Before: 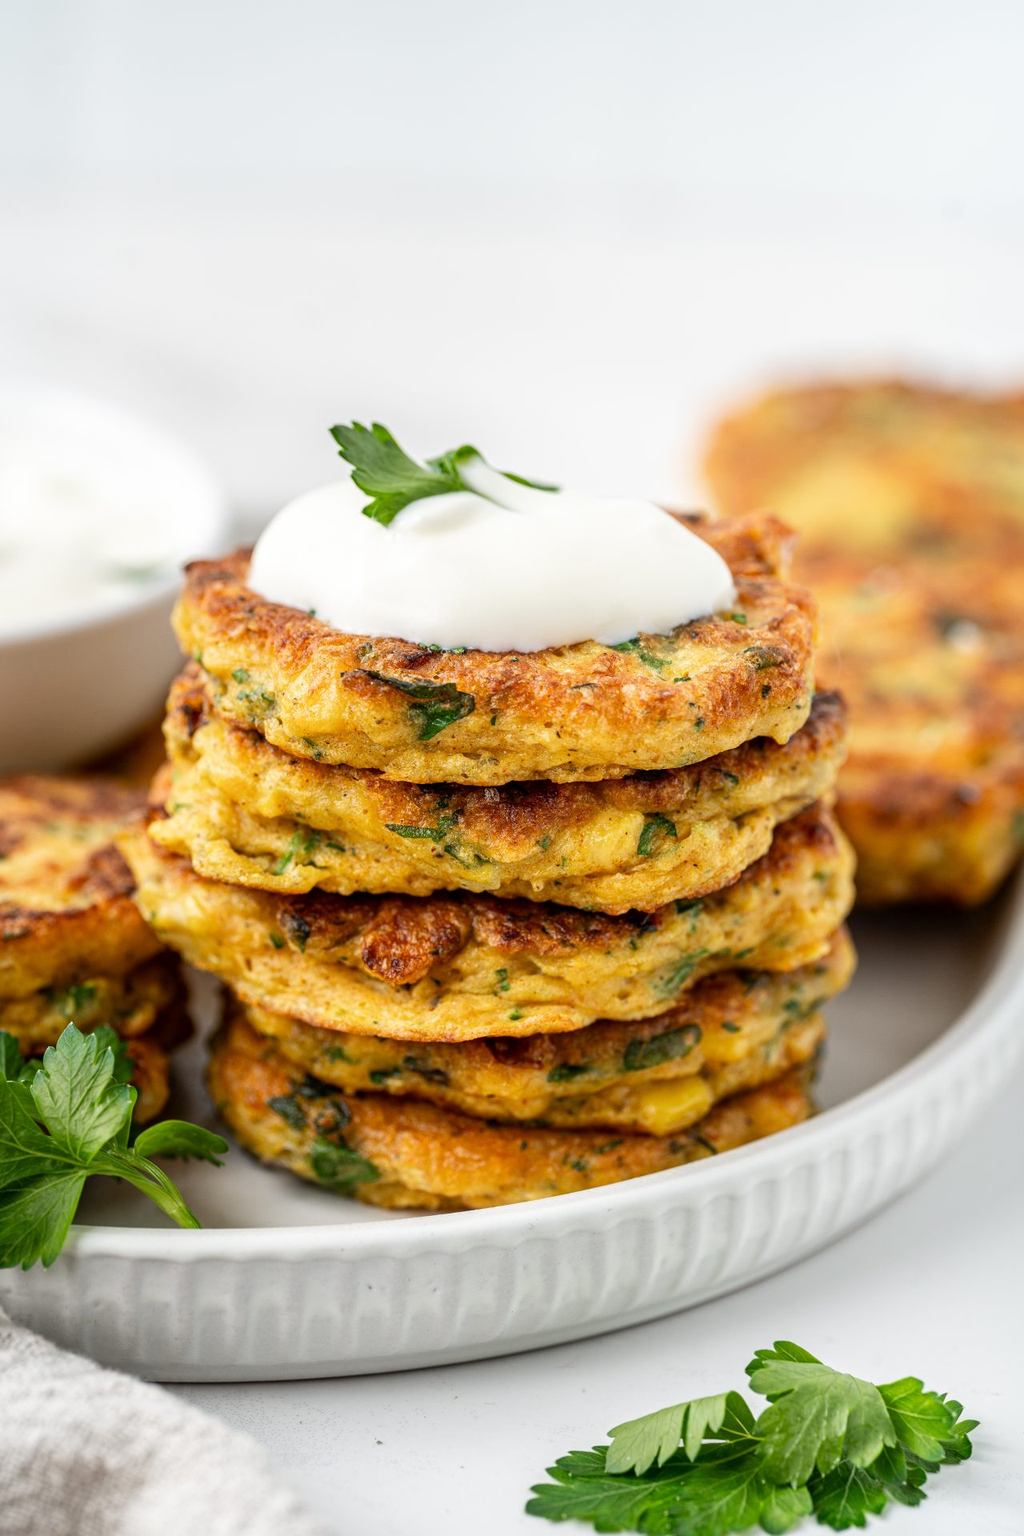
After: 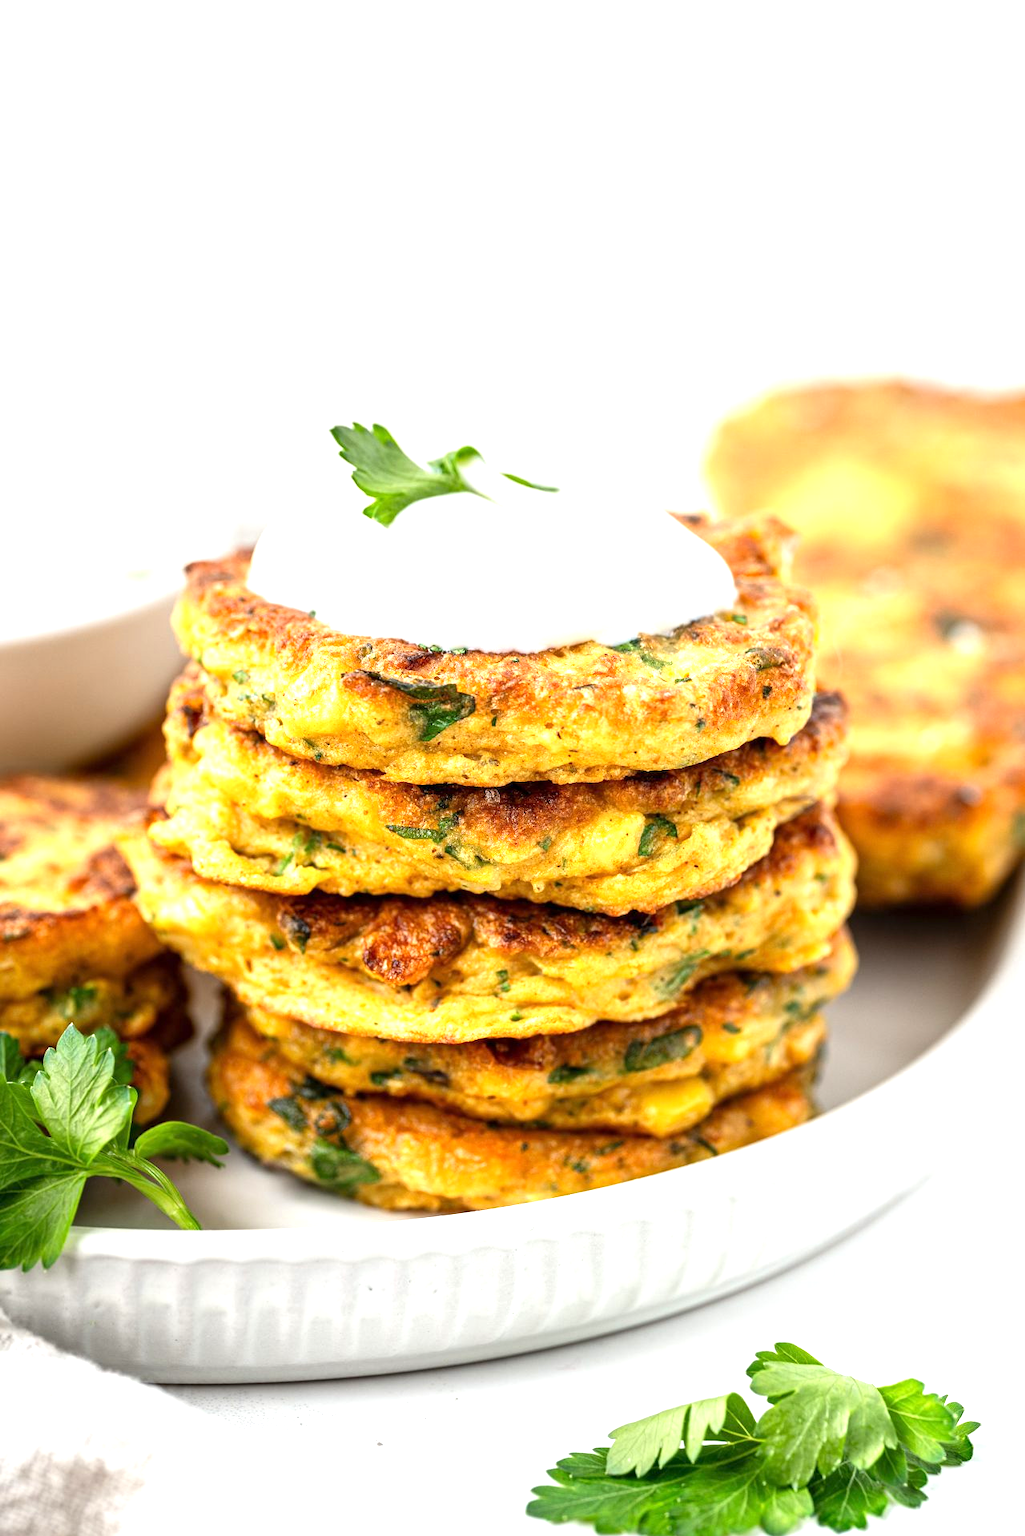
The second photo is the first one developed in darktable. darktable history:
exposure: exposure 0.935 EV, compensate highlight preservation false
crop: bottom 0.071%
